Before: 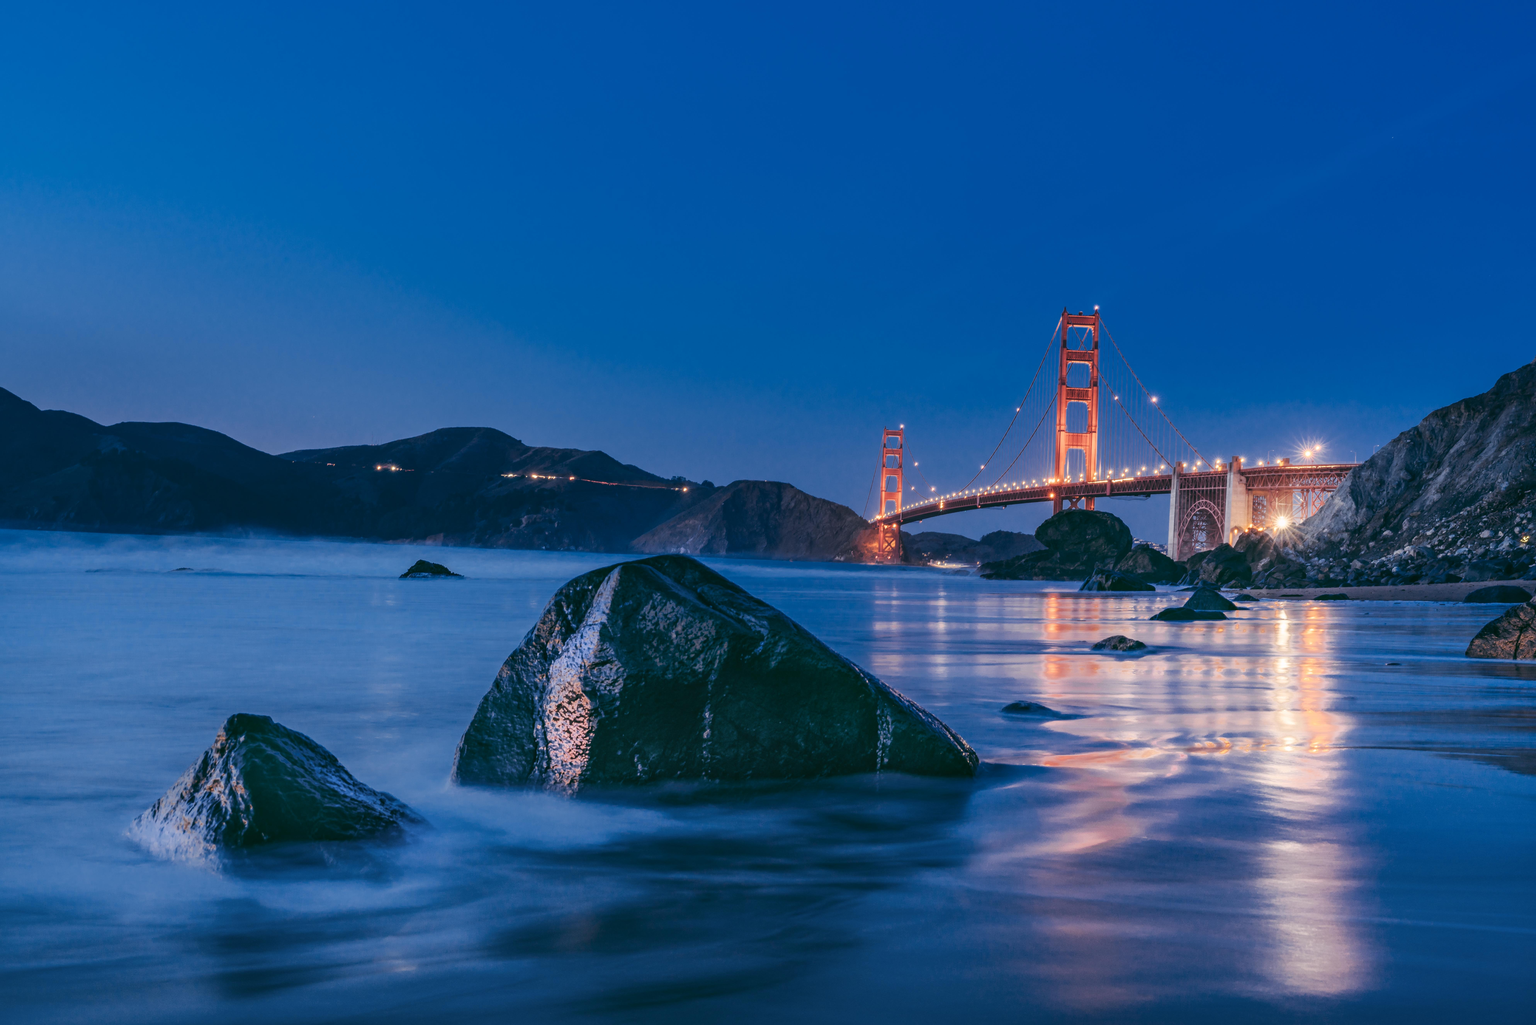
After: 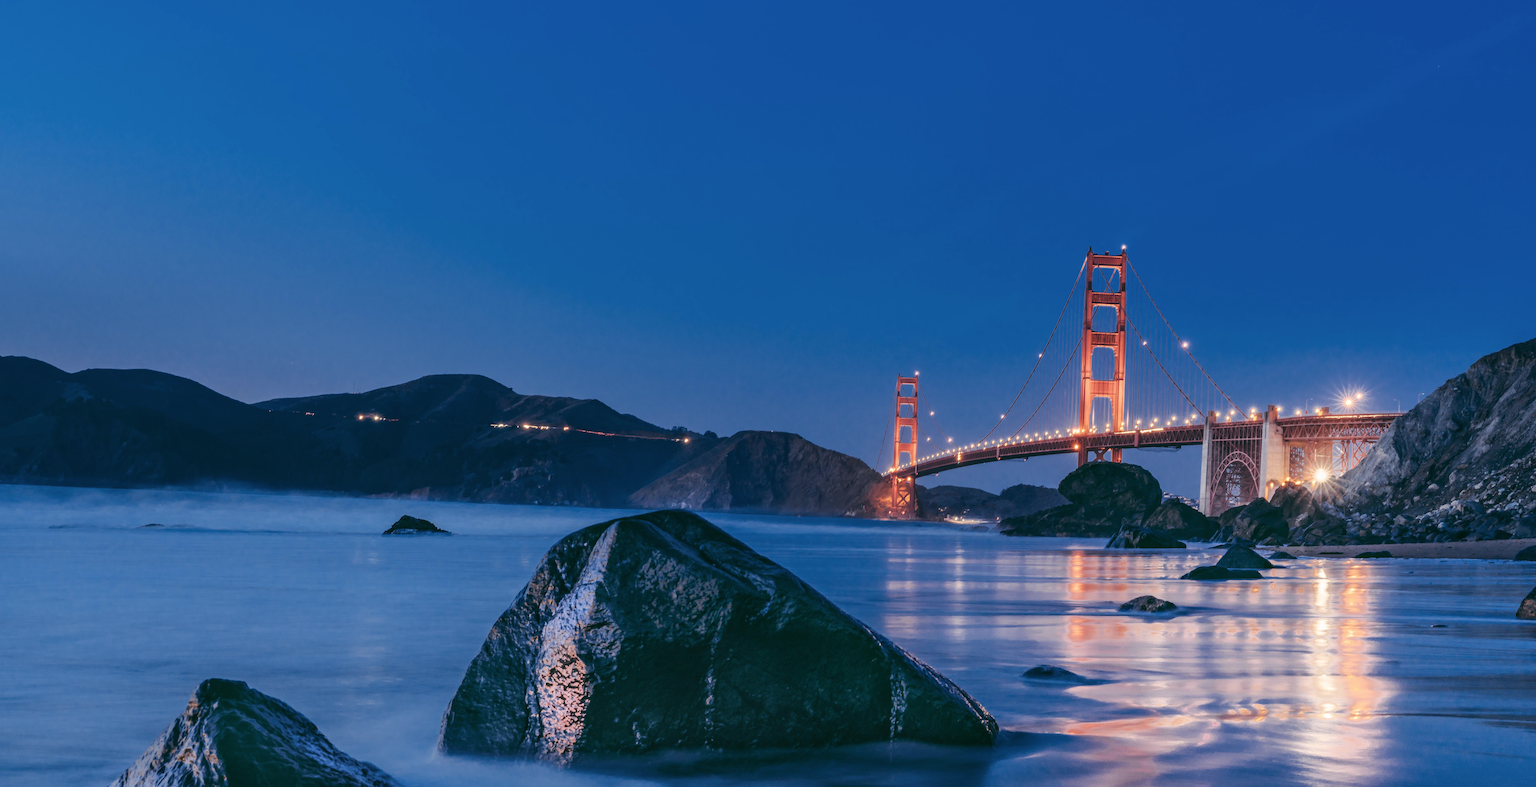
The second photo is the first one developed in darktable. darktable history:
crop: left 2.598%, top 7.359%, right 3.329%, bottom 20.352%
contrast brightness saturation: saturation -0.046
